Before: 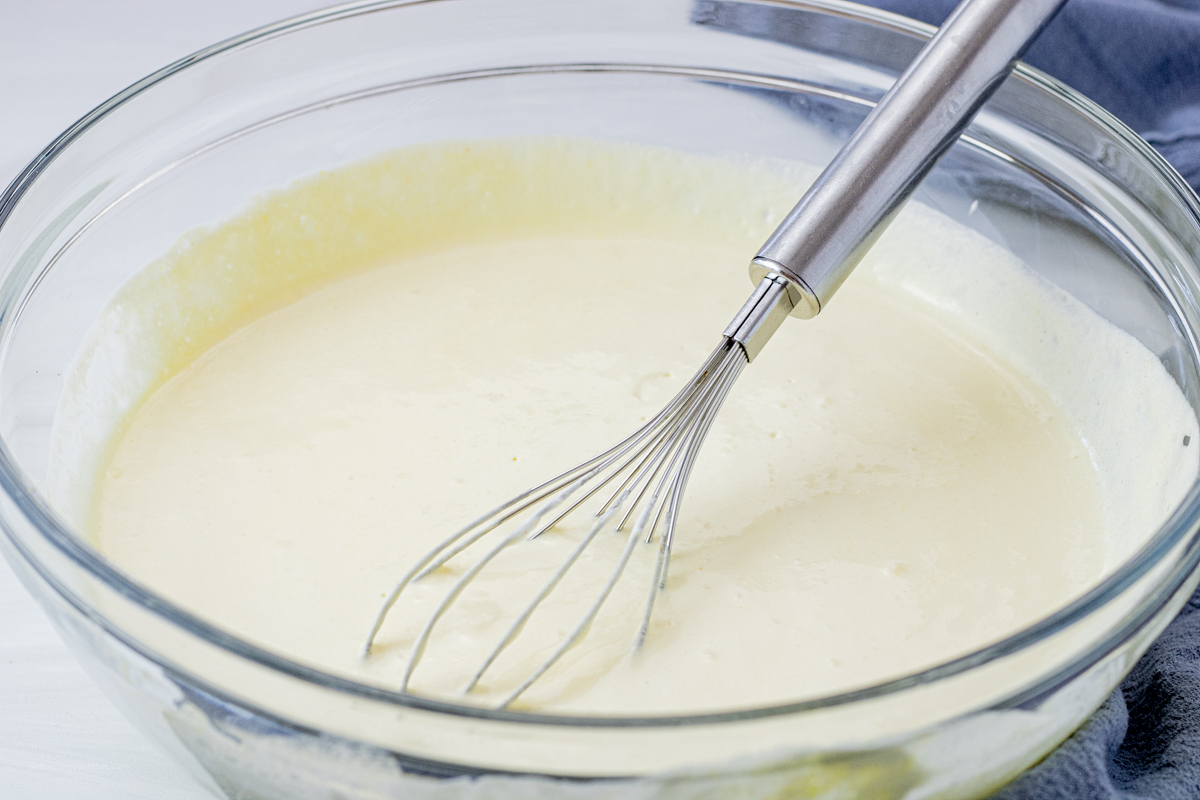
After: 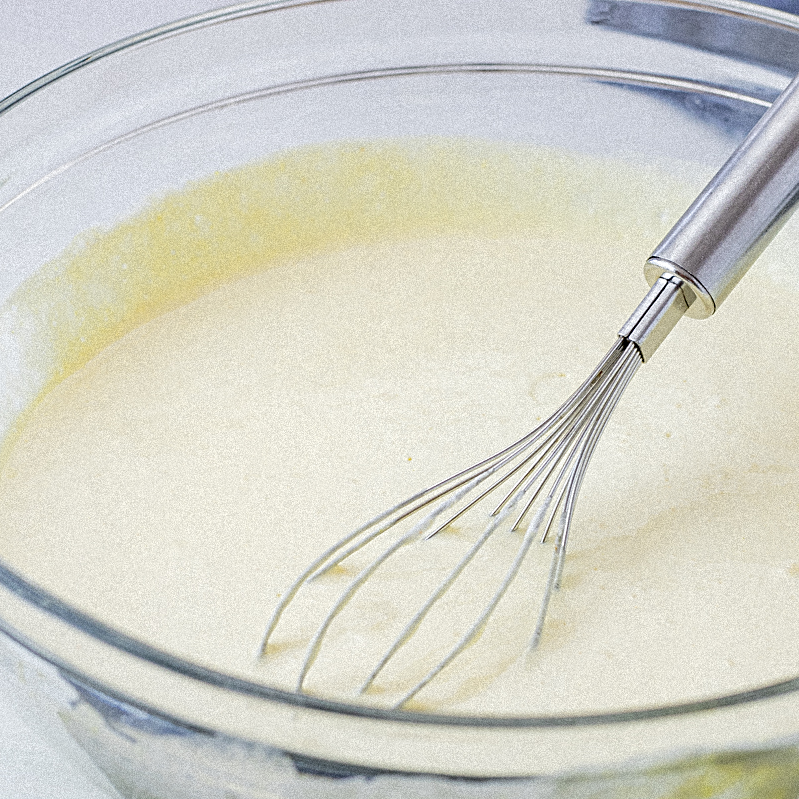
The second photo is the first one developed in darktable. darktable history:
crop and rotate: left 8.786%, right 24.548%
grain: coarseness 9.38 ISO, strength 34.99%, mid-tones bias 0%
sharpen: on, module defaults
